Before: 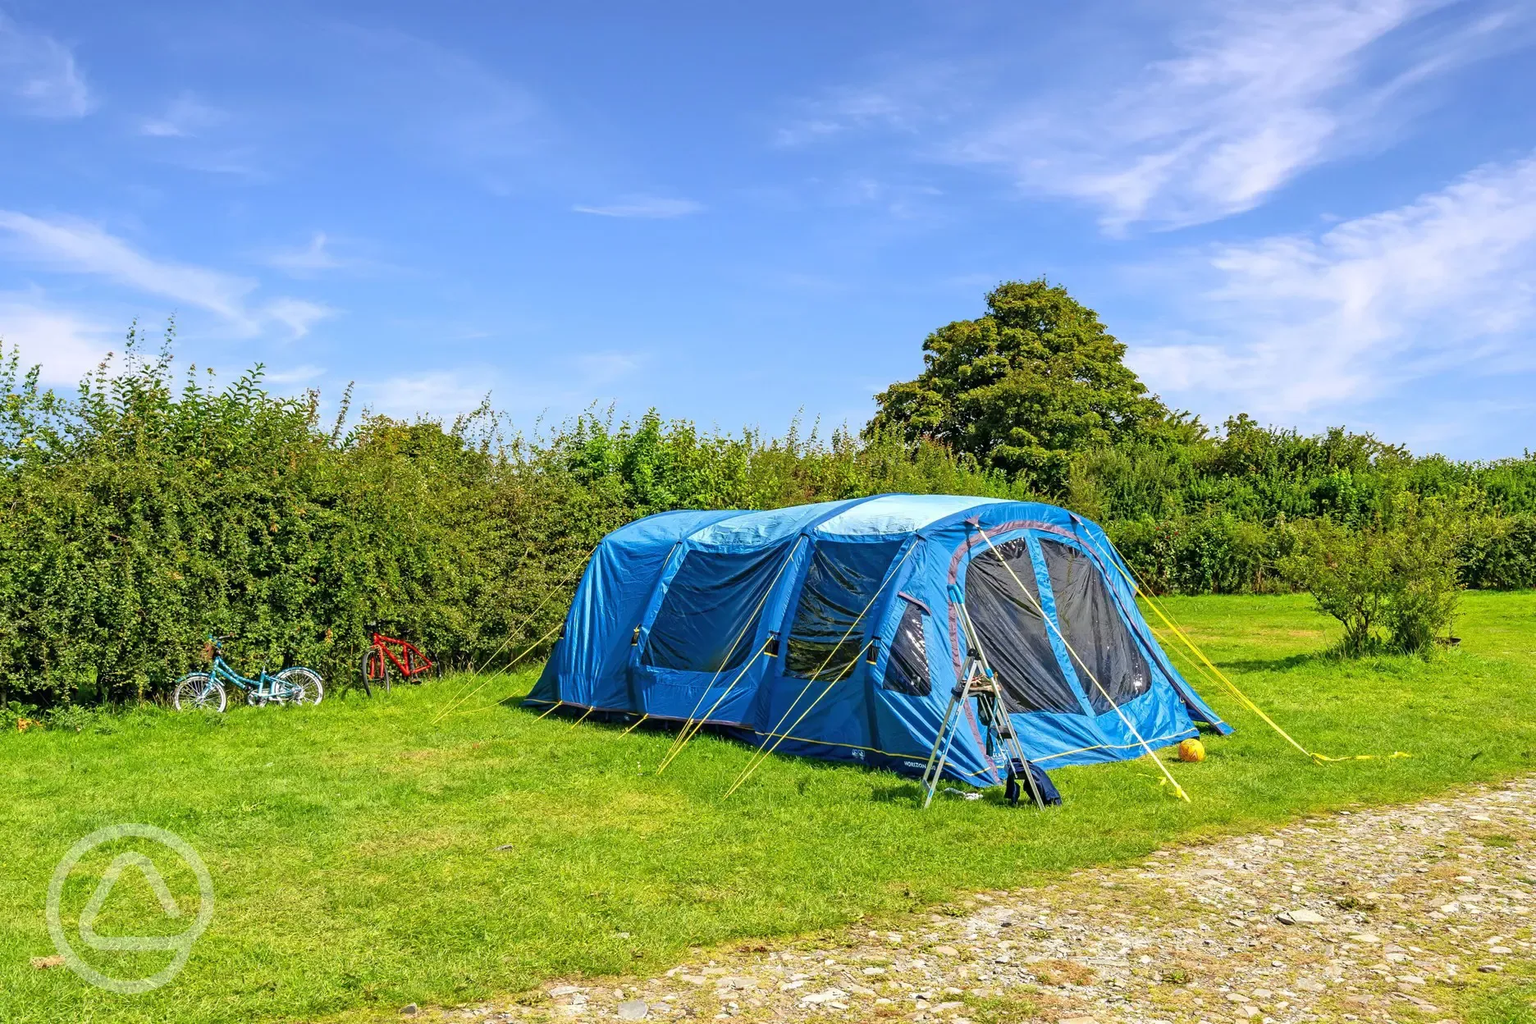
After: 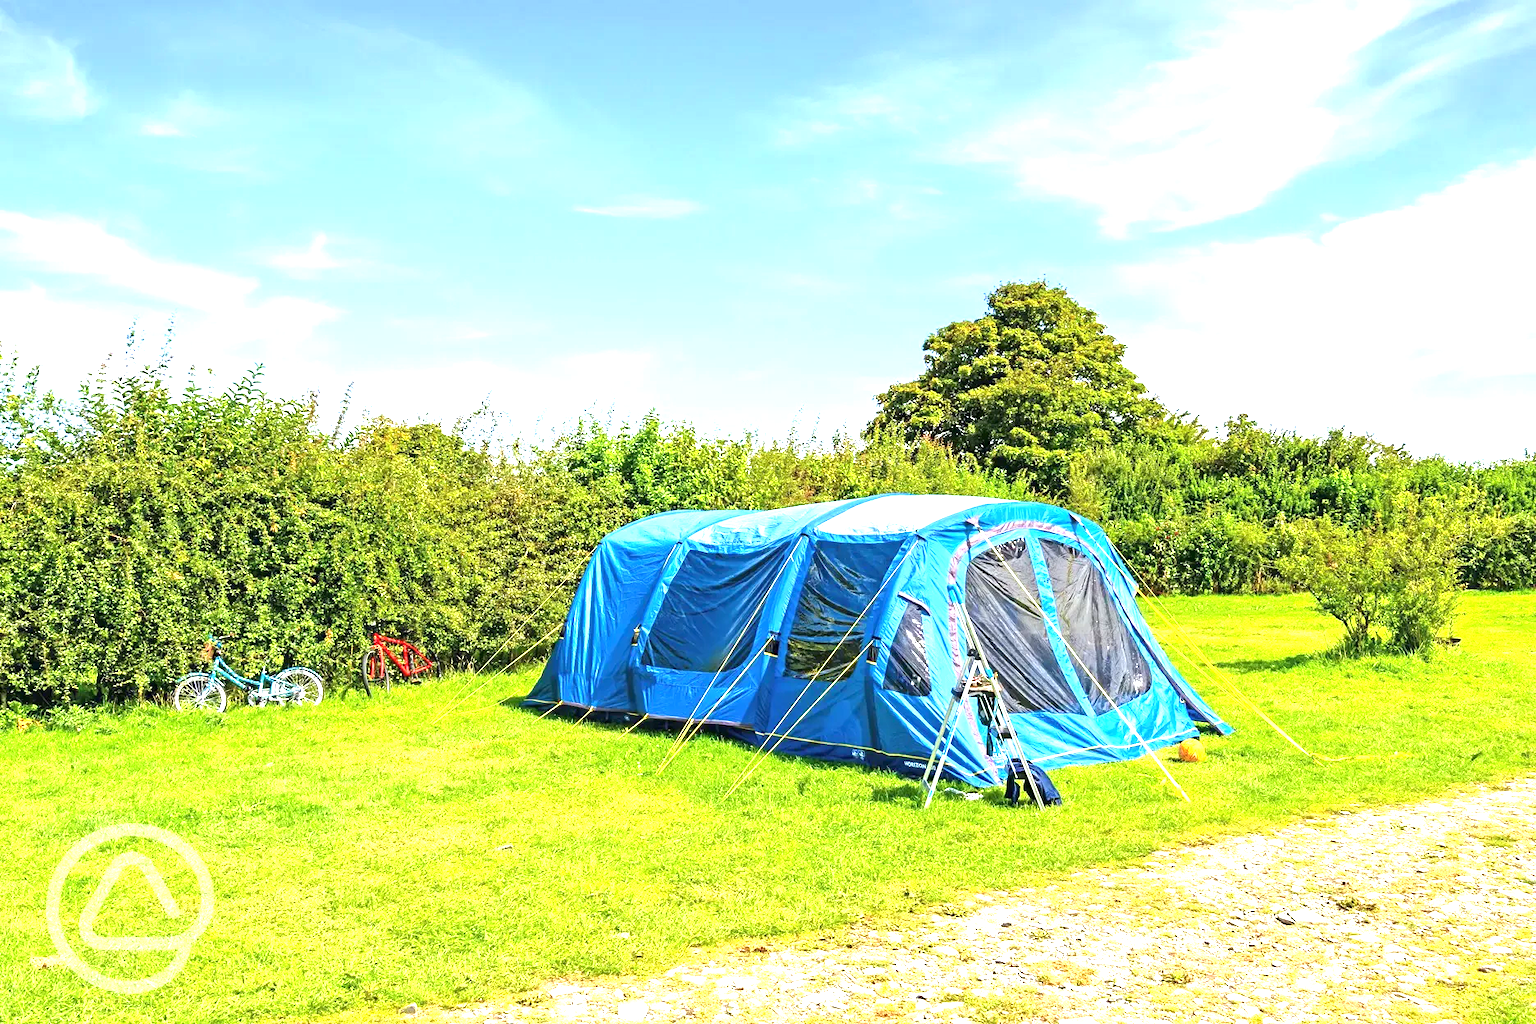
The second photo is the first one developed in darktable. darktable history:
exposure: black level correction 0, exposure 1.465 EV, compensate highlight preservation false
